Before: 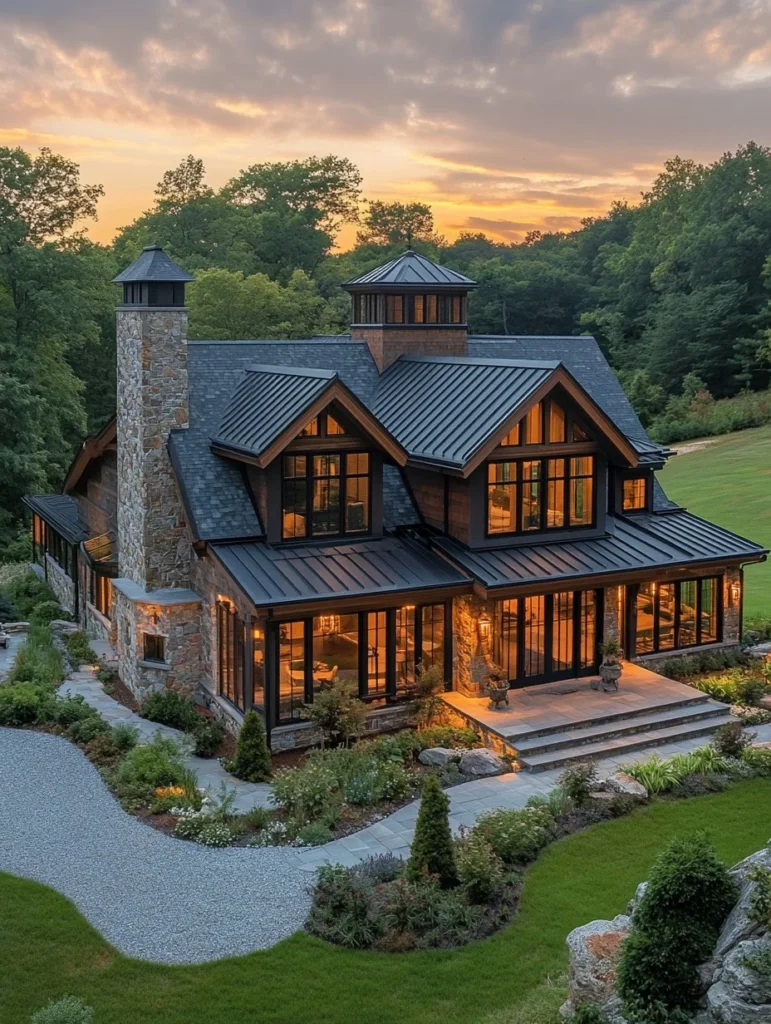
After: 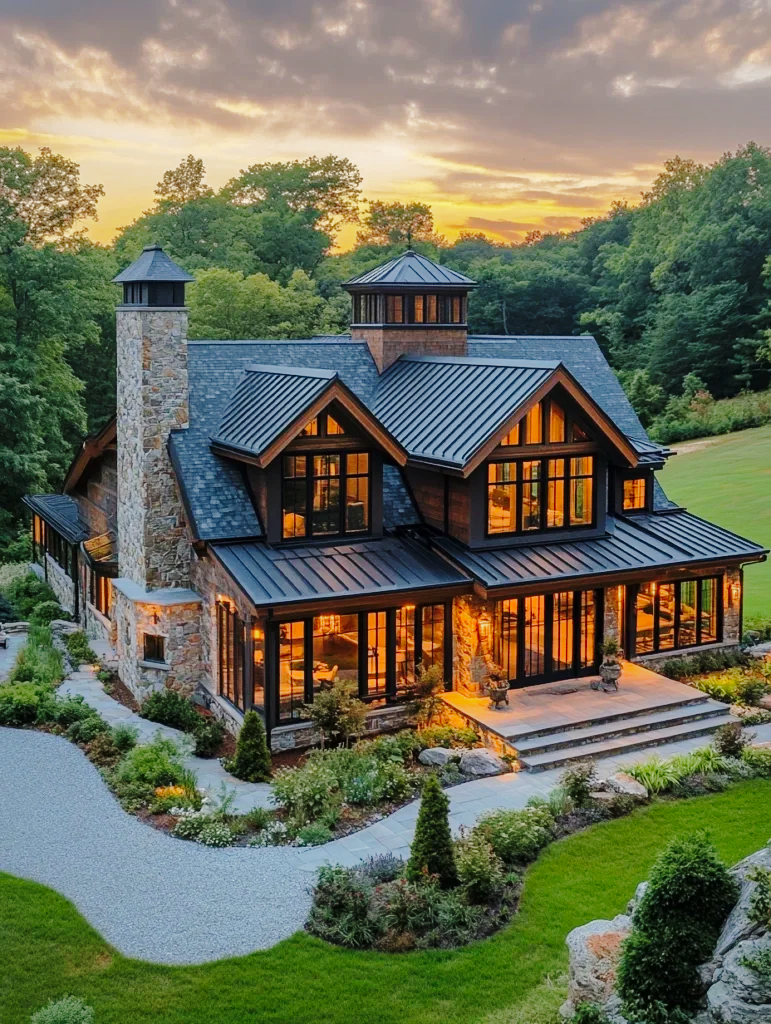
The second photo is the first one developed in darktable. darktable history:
base curve: curves: ch0 [(0, 0) (0.028, 0.03) (0.121, 0.232) (0.46, 0.748) (0.859, 0.968) (1, 1)], preserve colors none
shadows and highlights: shadows -19.91, highlights -73.15
